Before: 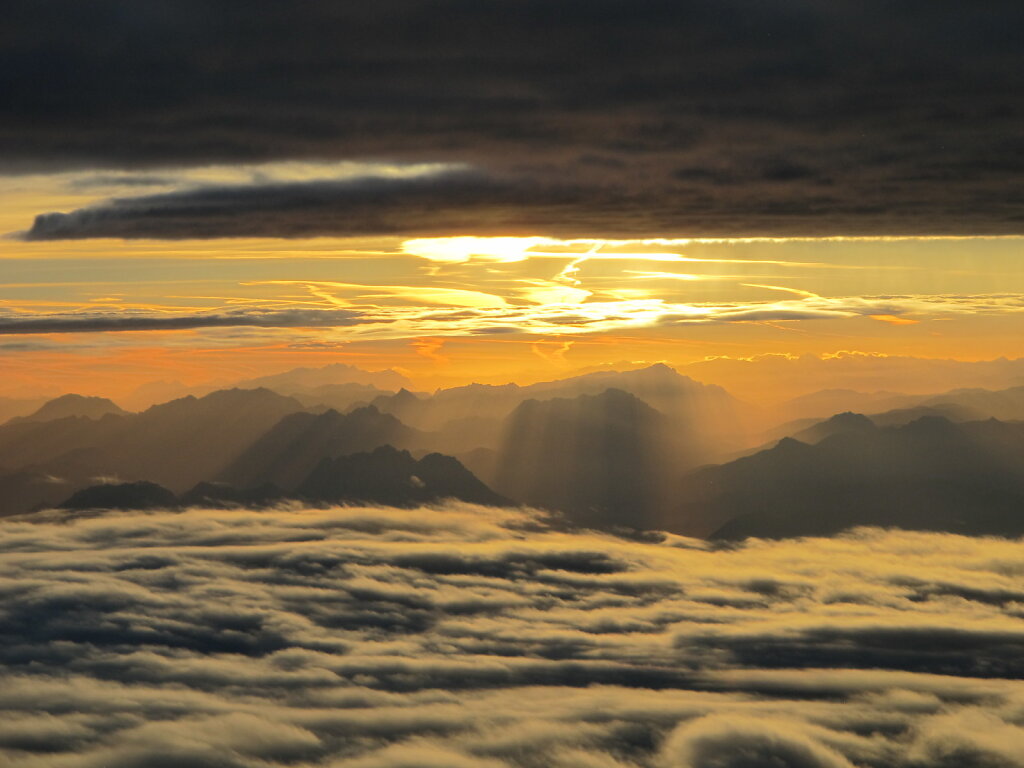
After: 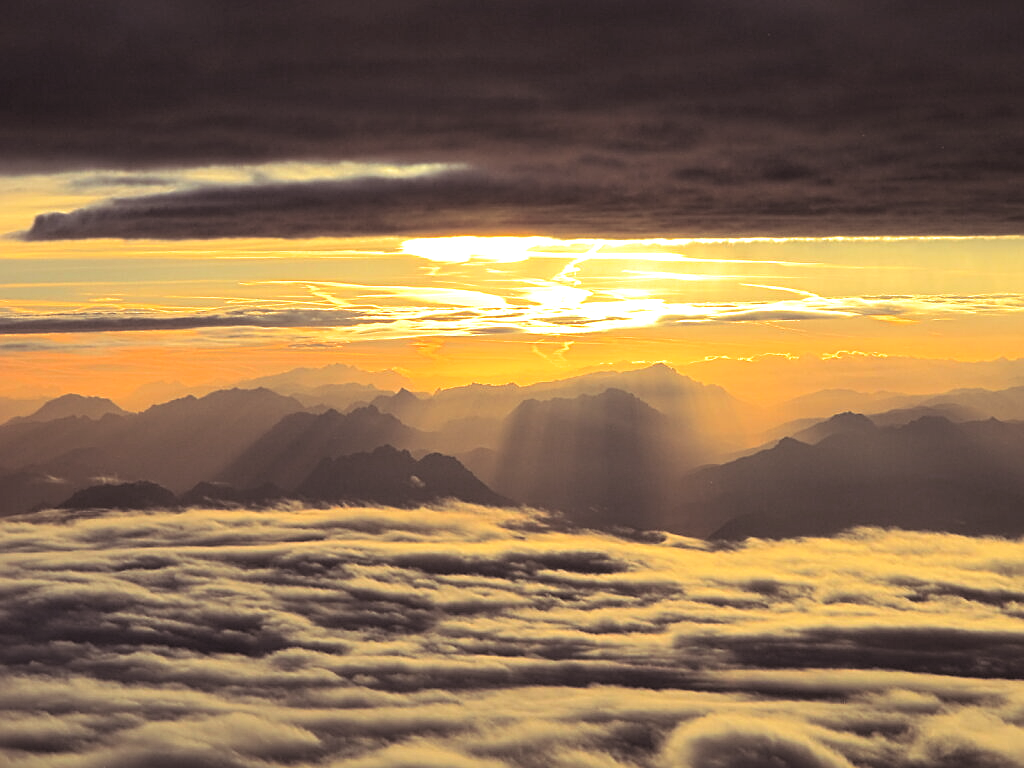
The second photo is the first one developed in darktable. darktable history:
exposure: exposure 0.6 EV, compensate highlight preservation false
split-toning: shadows › saturation 0.24, highlights › hue 54°, highlights › saturation 0.24
sharpen: on, module defaults
